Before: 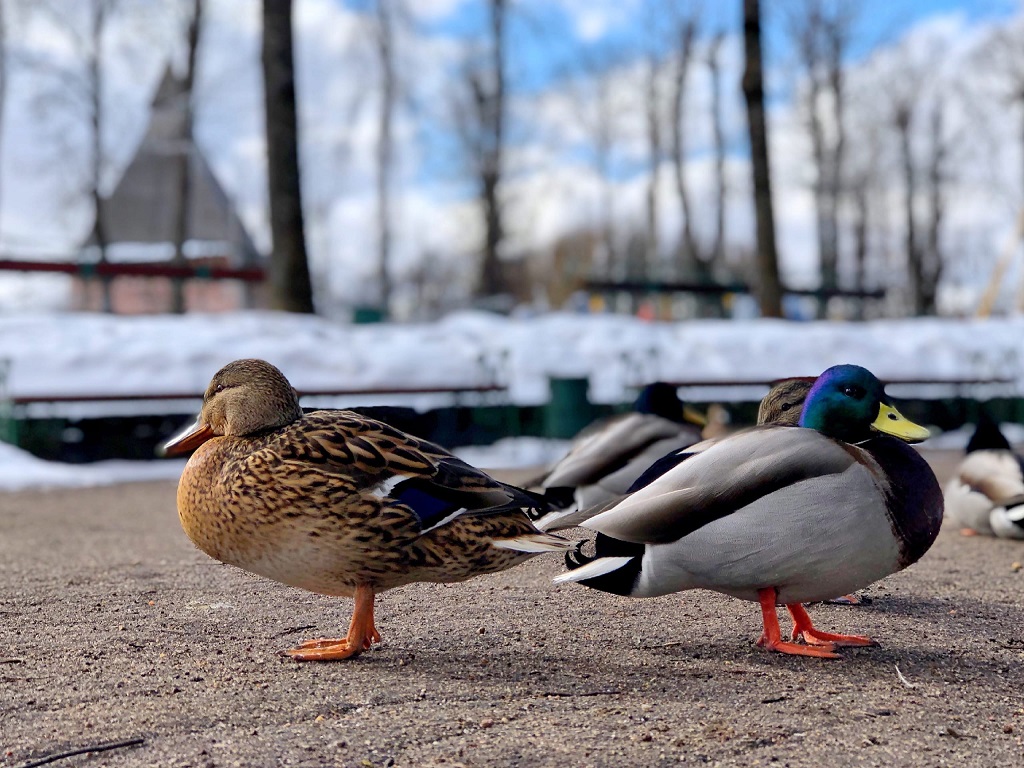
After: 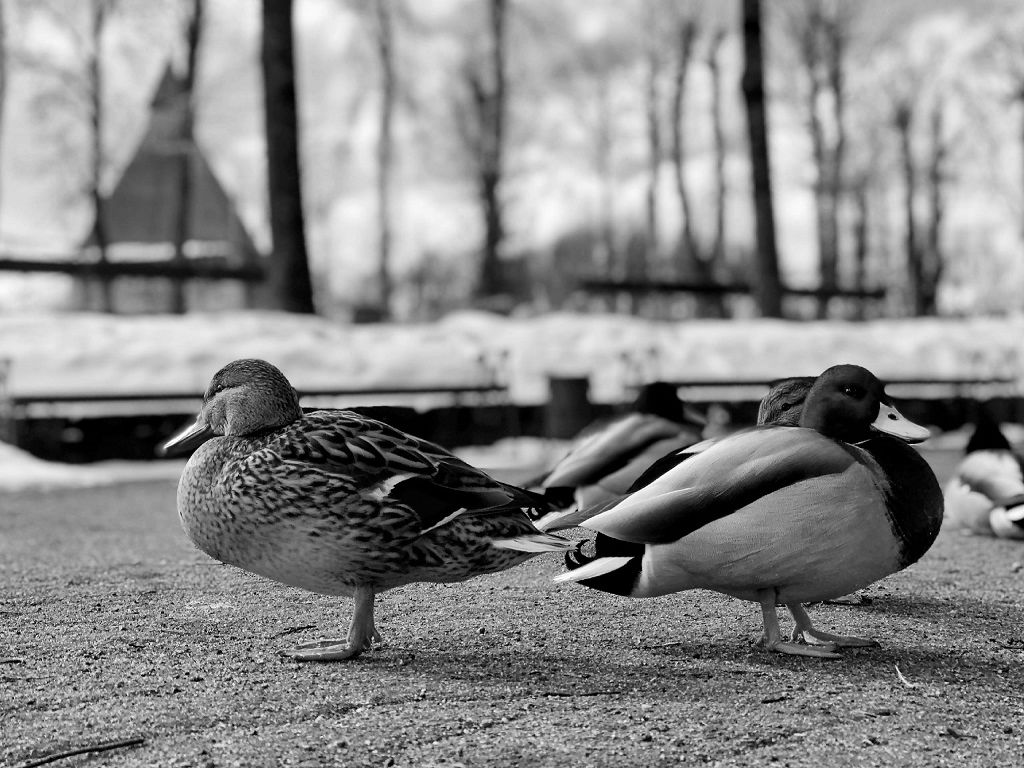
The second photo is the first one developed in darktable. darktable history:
shadows and highlights: radius 264.75, soften with gaussian
monochrome: on, module defaults
contrast brightness saturation: contrast 0.14
